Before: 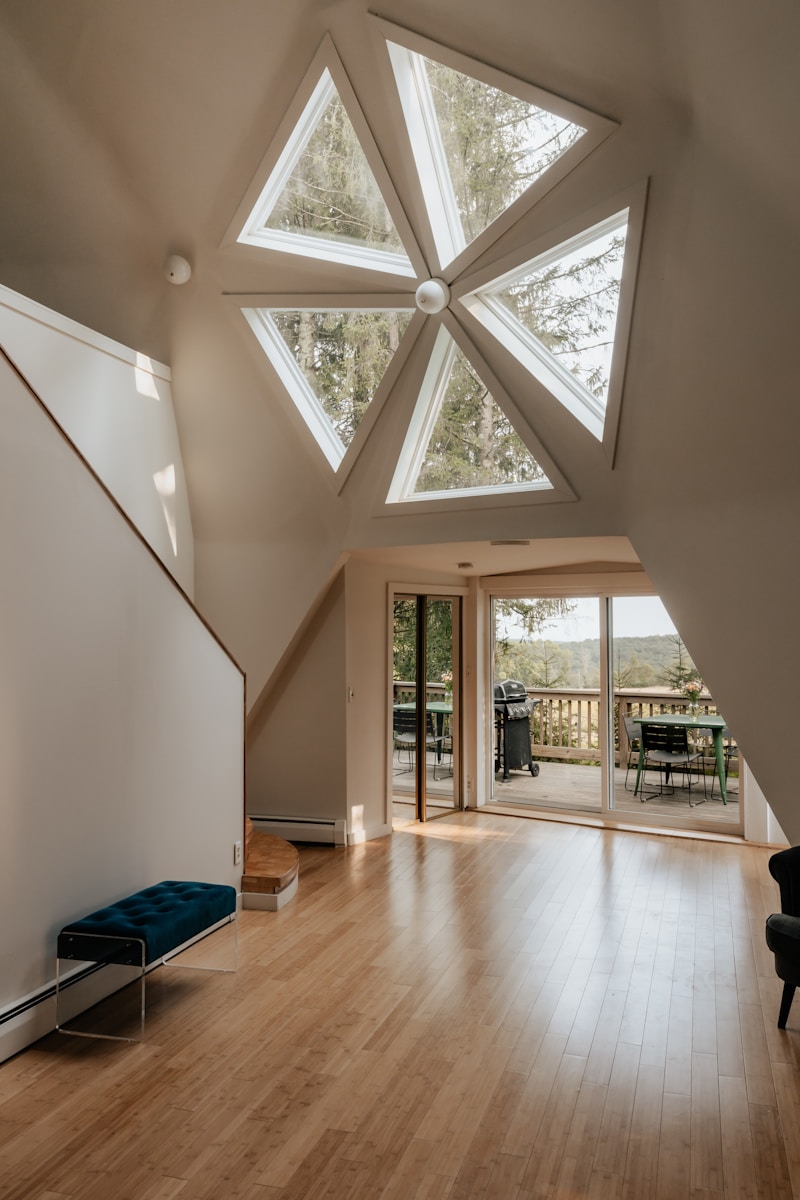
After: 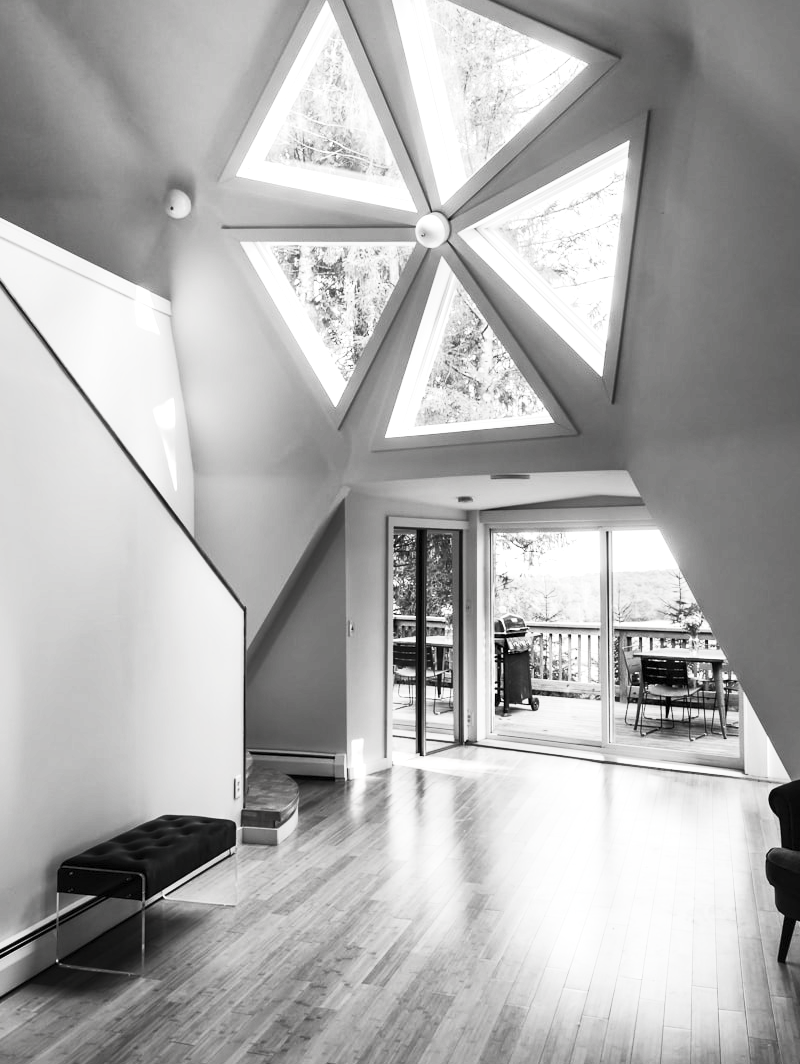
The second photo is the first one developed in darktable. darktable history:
contrast brightness saturation: contrast 0.526, brightness 0.487, saturation -0.98
crop and rotate: top 5.54%, bottom 5.777%
local contrast: mode bilateral grid, contrast 21, coarseness 50, detail 132%, midtone range 0.2
